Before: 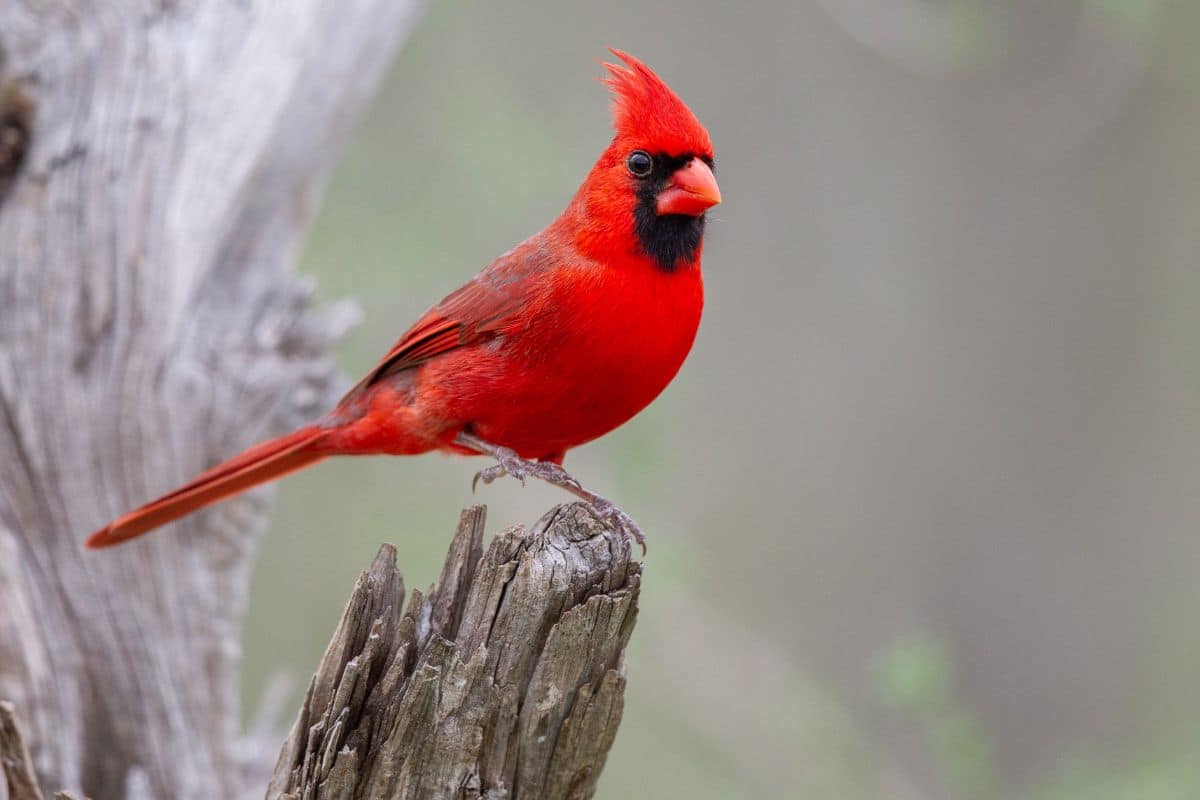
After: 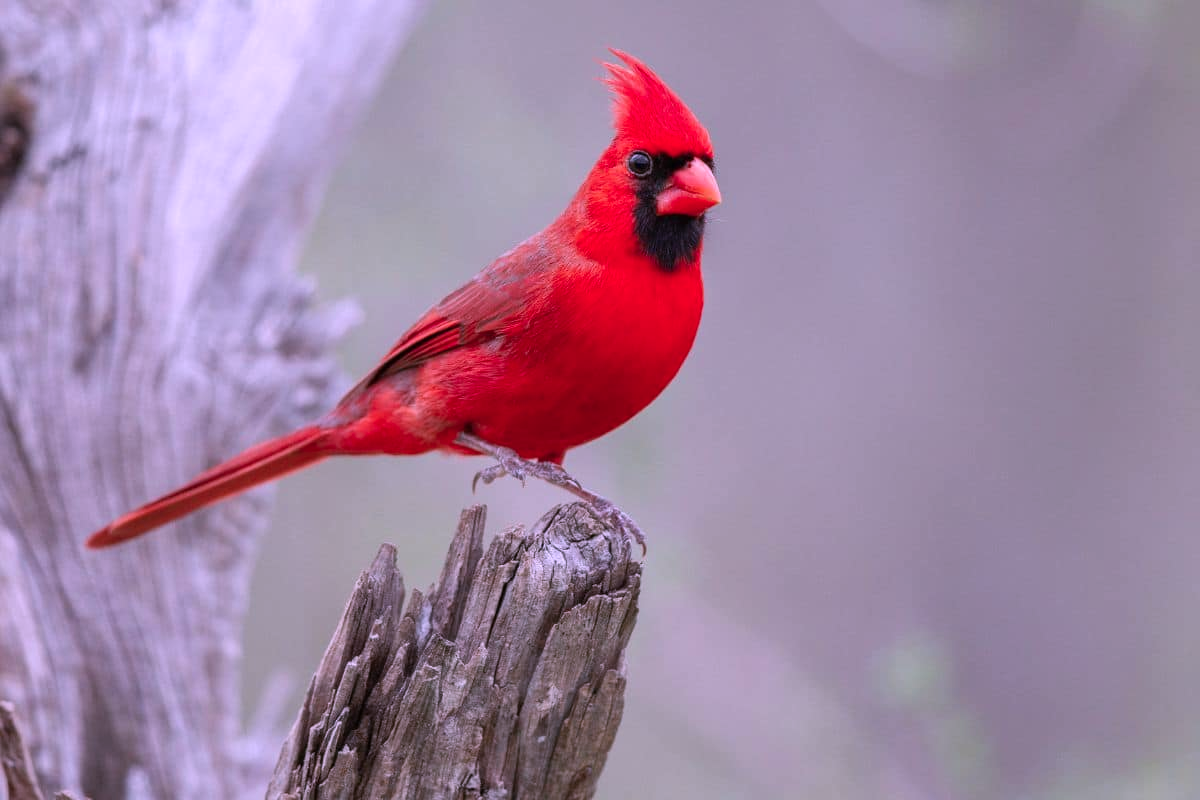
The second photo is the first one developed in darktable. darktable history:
color correction: highlights a* 15.16, highlights b* -25.58
